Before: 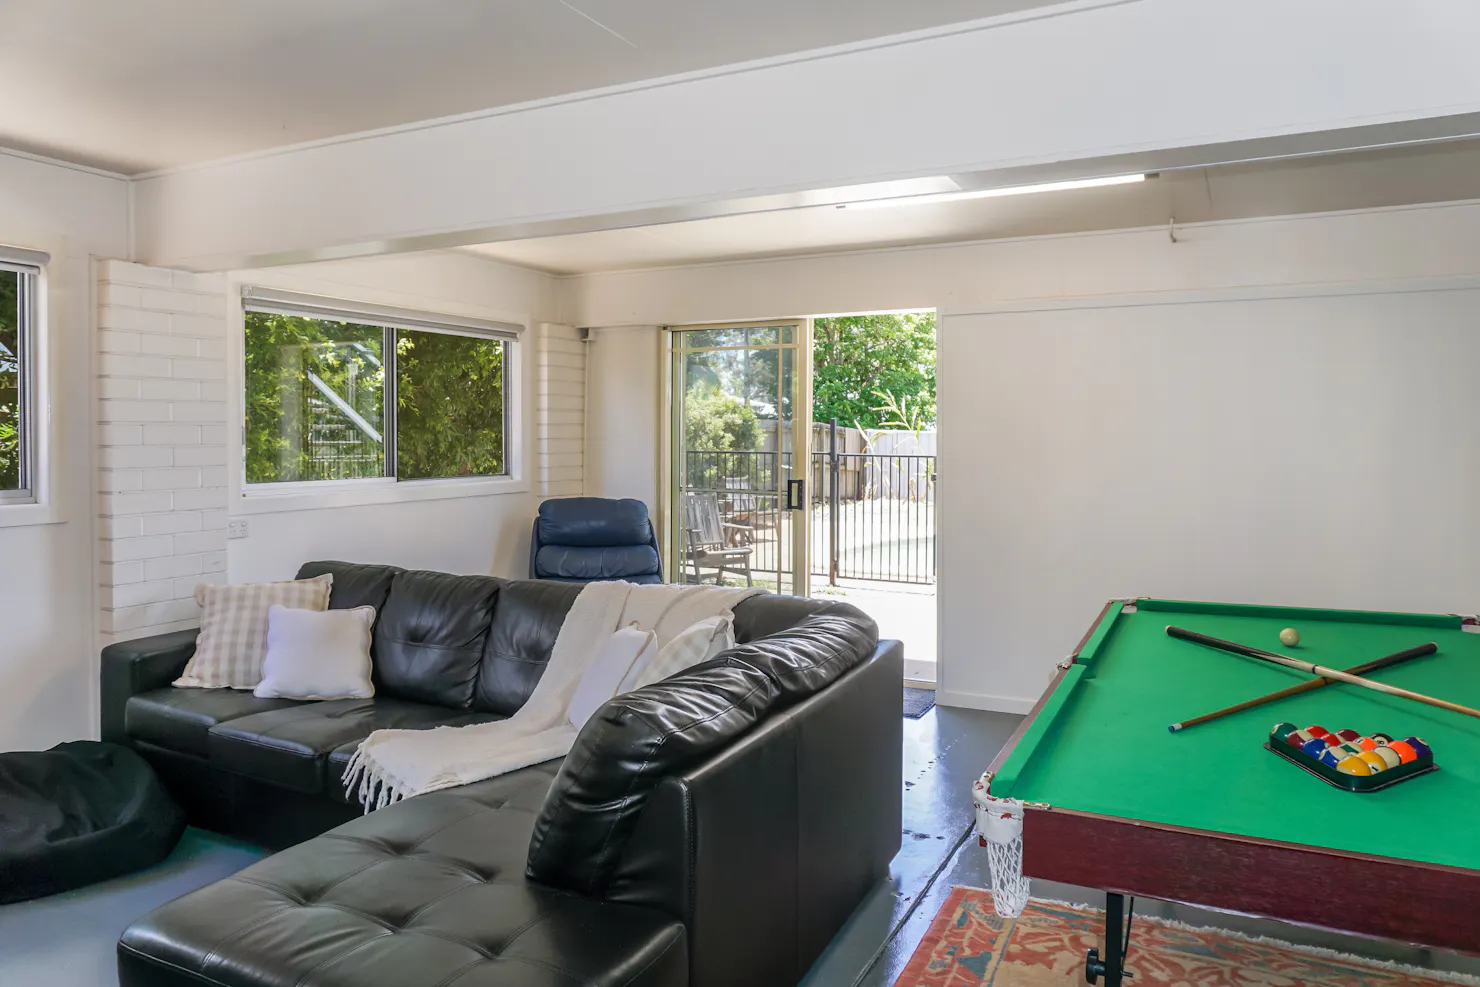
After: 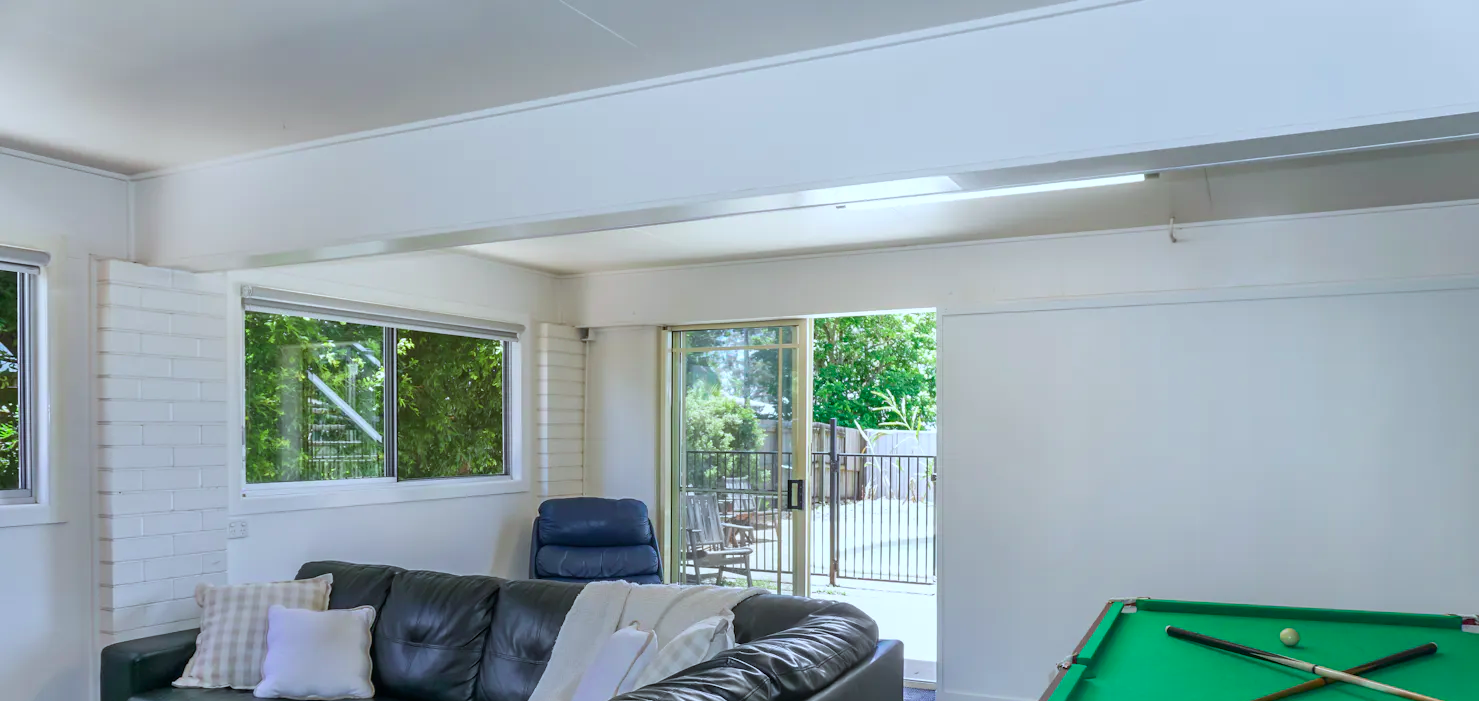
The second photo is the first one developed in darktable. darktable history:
crop: right 0%, bottom 28.929%
contrast brightness saturation: contrast 0.032, brightness -0.039
color calibration: output R [0.948, 0.091, -0.04, 0], output G [-0.3, 1.384, -0.085, 0], output B [-0.108, 0.061, 1.08, 0], illuminant custom, x 0.368, y 0.373, temperature 4333.39 K
